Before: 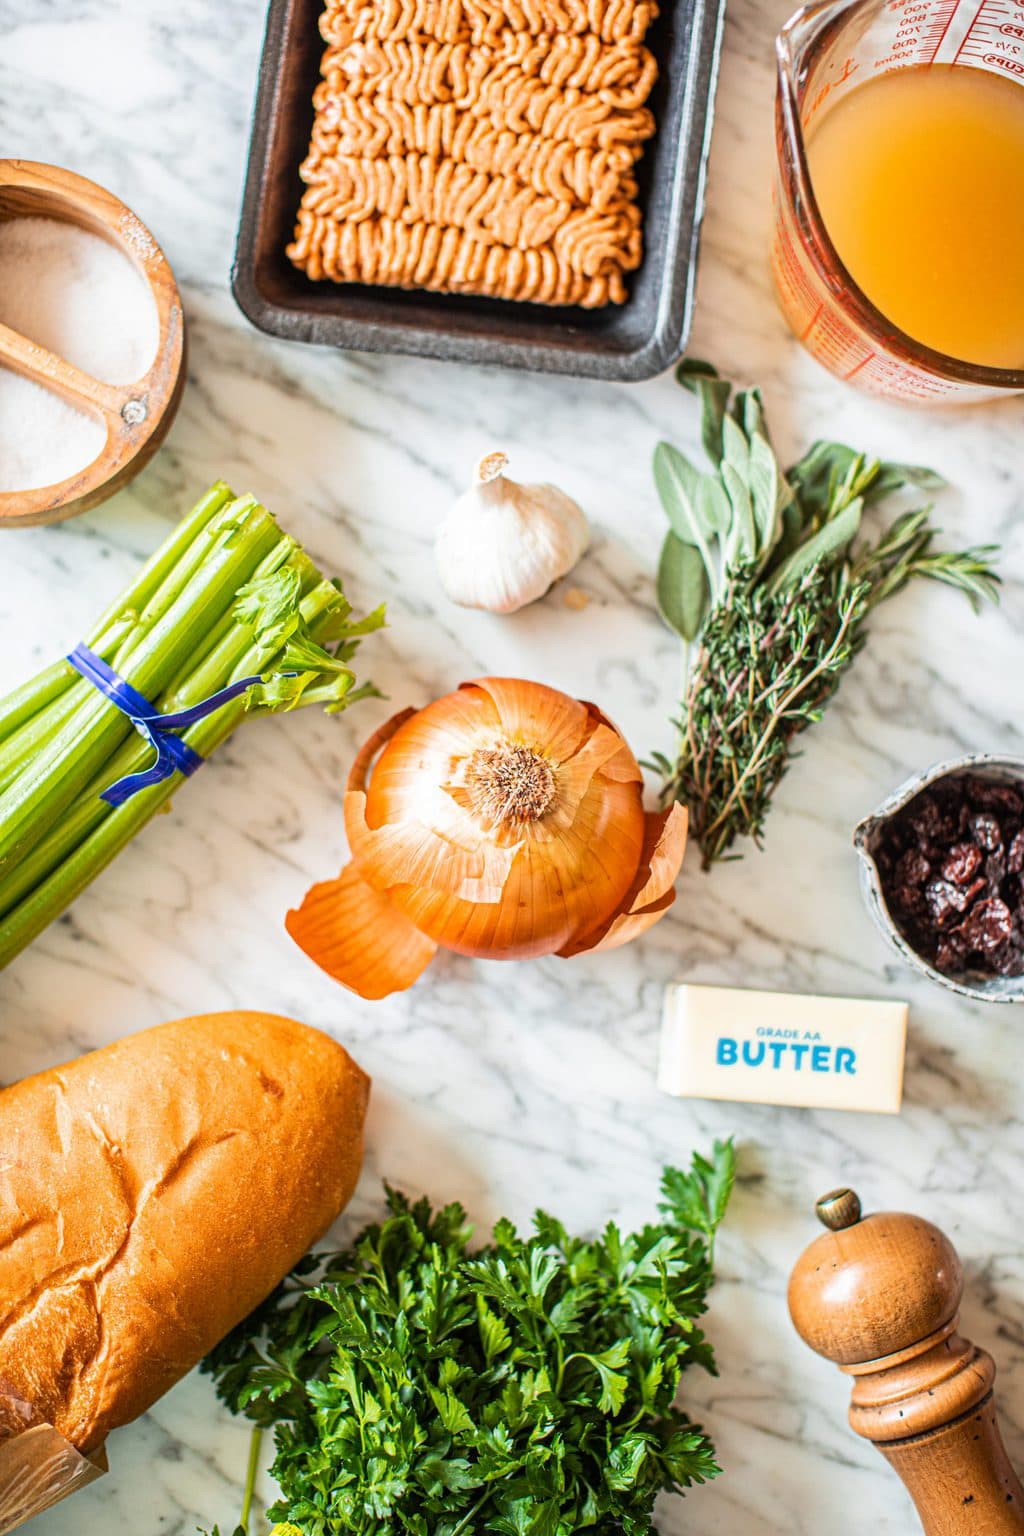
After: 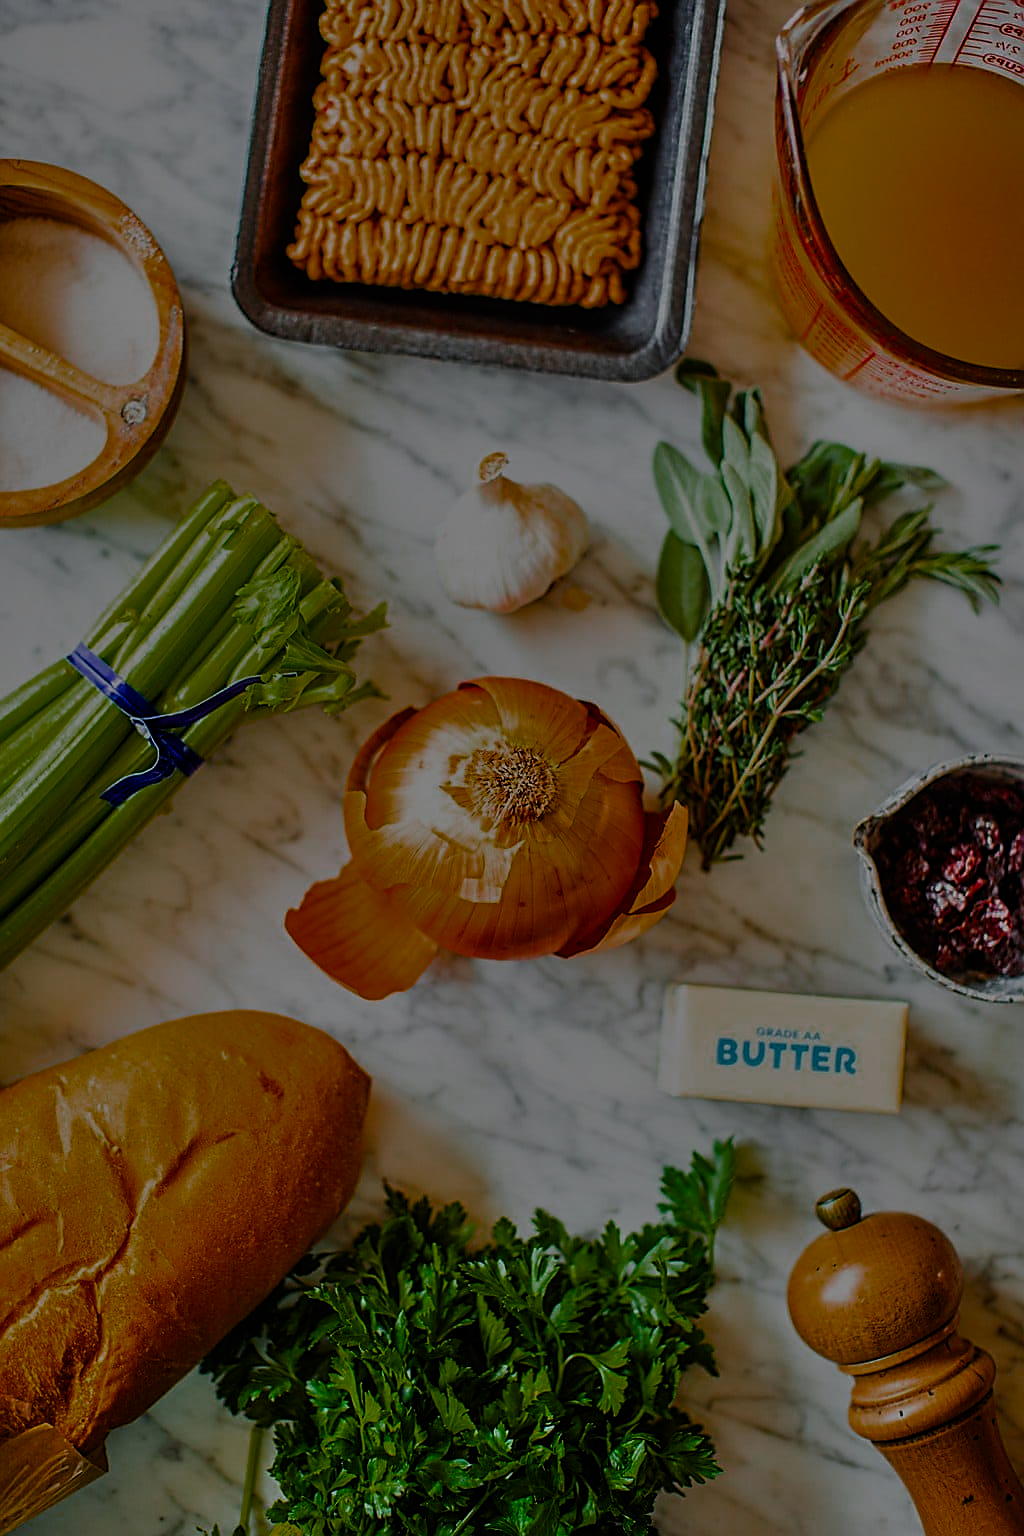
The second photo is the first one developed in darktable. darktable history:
color zones: curves: ch0 [(0, 0.48) (0.209, 0.398) (0.305, 0.332) (0.429, 0.493) (0.571, 0.5) (0.714, 0.5) (0.857, 0.5) (1, 0.48)]; ch1 [(0, 0.633) (0.143, 0.586) (0.286, 0.489) (0.429, 0.448) (0.571, 0.31) (0.714, 0.335) (0.857, 0.492) (1, 0.633)]; ch2 [(0, 0.448) (0.143, 0.498) (0.286, 0.5) (0.429, 0.5) (0.571, 0.5) (0.714, 0.5) (0.857, 0.5) (1, 0.448)]
color balance rgb: linear chroma grading › global chroma 9%, perceptual saturation grading › global saturation 36%, perceptual saturation grading › shadows 35%, perceptual brilliance grading › global brilliance 15%, perceptual brilliance grading › shadows -35%, global vibrance 15%
sharpen: radius 1.4, amount 1.25, threshold 0.7
exposure: exposure -2.446 EV, compensate highlight preservation false
shadows and highlights: low approximation 0.01, soften with gaussian
